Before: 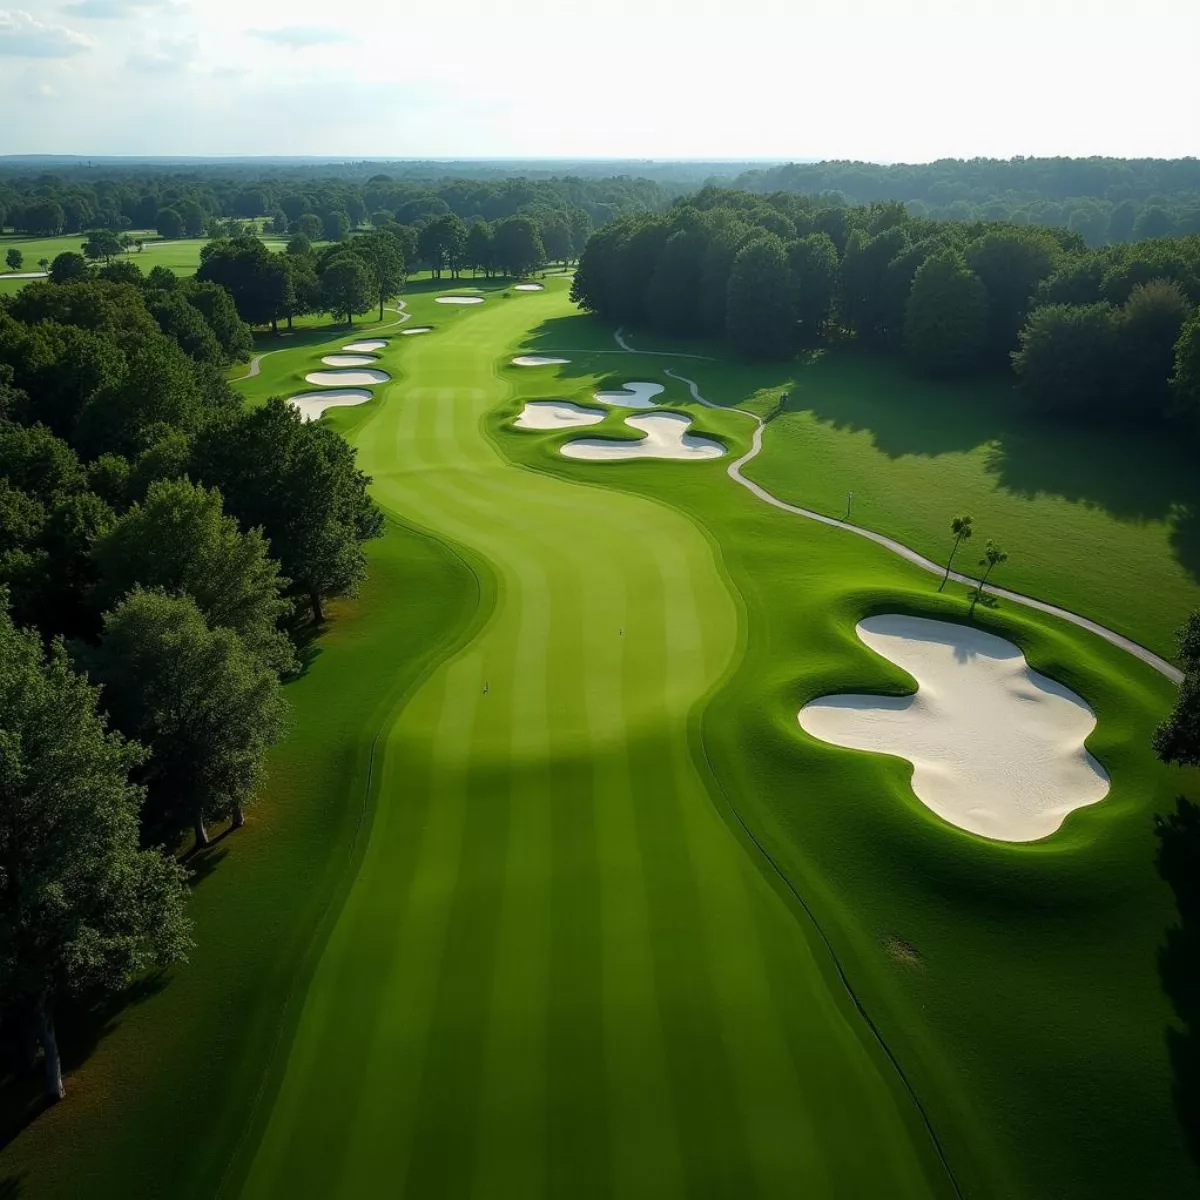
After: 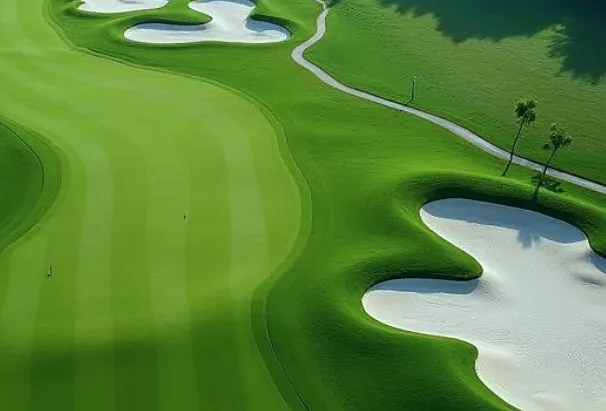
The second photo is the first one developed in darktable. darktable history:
crop: left 36.383%, top 34.72%, right 13.06%, bottom 31.014%
color calibration: gray › normalize channels true, illuminant F (fluorescent), F source F9 (Cool White Deluxe 4150 K) – high CRI, x 0.374, y 0.373, temperature 4158.66 K, gamut compression 0.017
sharpen: amount 0.217
